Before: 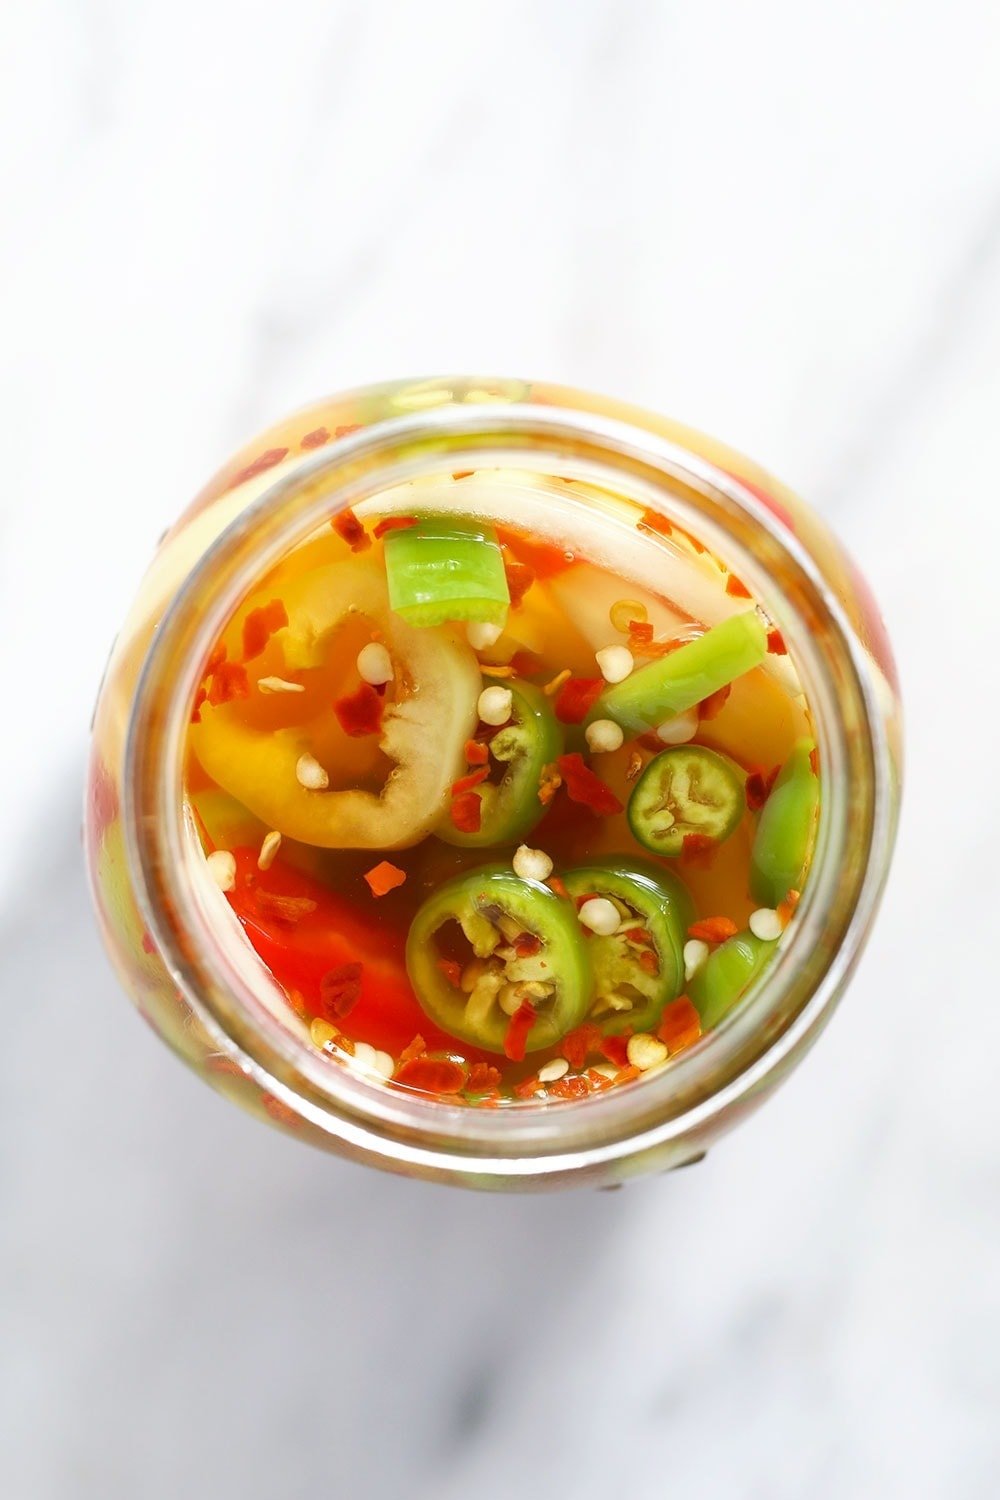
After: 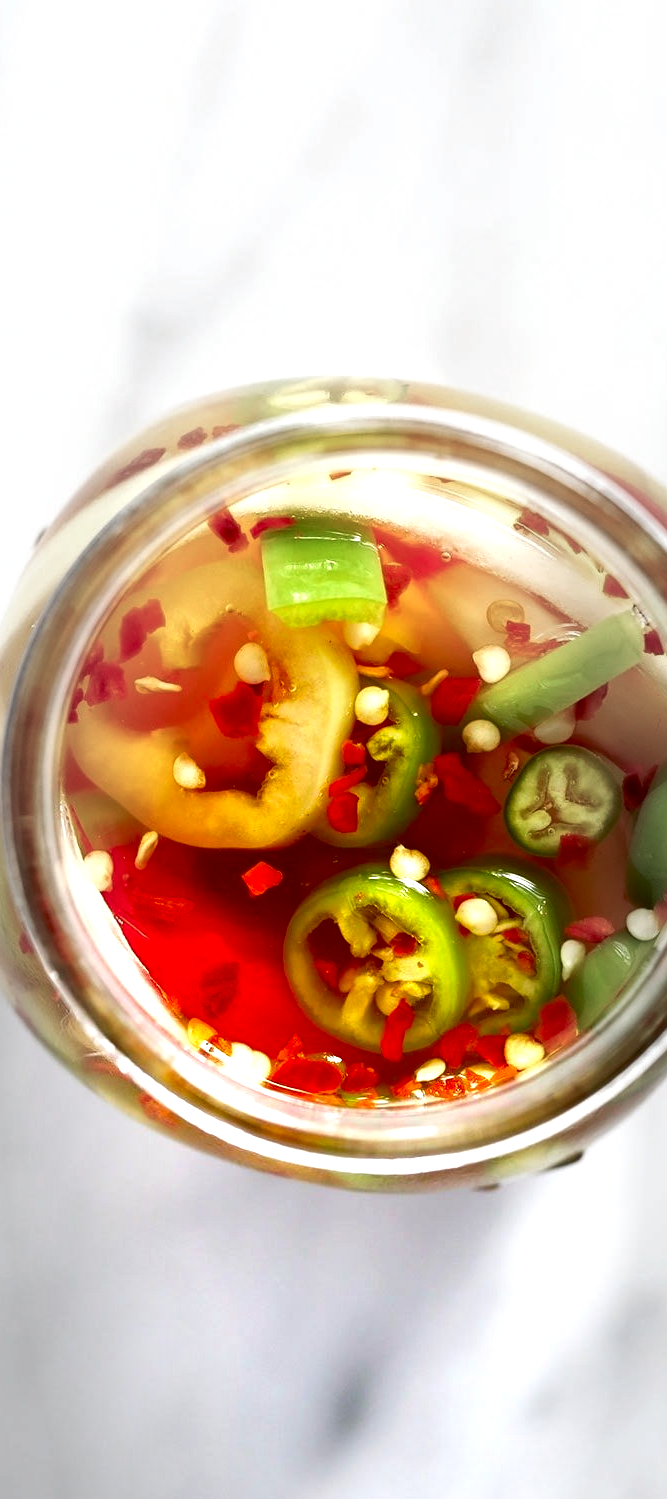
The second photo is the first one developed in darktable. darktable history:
crop and rotate: left 12.318%, right 20.917%
exposure: black level correction 0.012, exposure 0.701 EV, compensate highlight preservation false
contrast brightness saturation: brightness -0.247, saturation 0.204
vignetting: fall-off start 47.63%, center (-0.023, 0.402), automatic ratio true, width/height ratio 1.287
